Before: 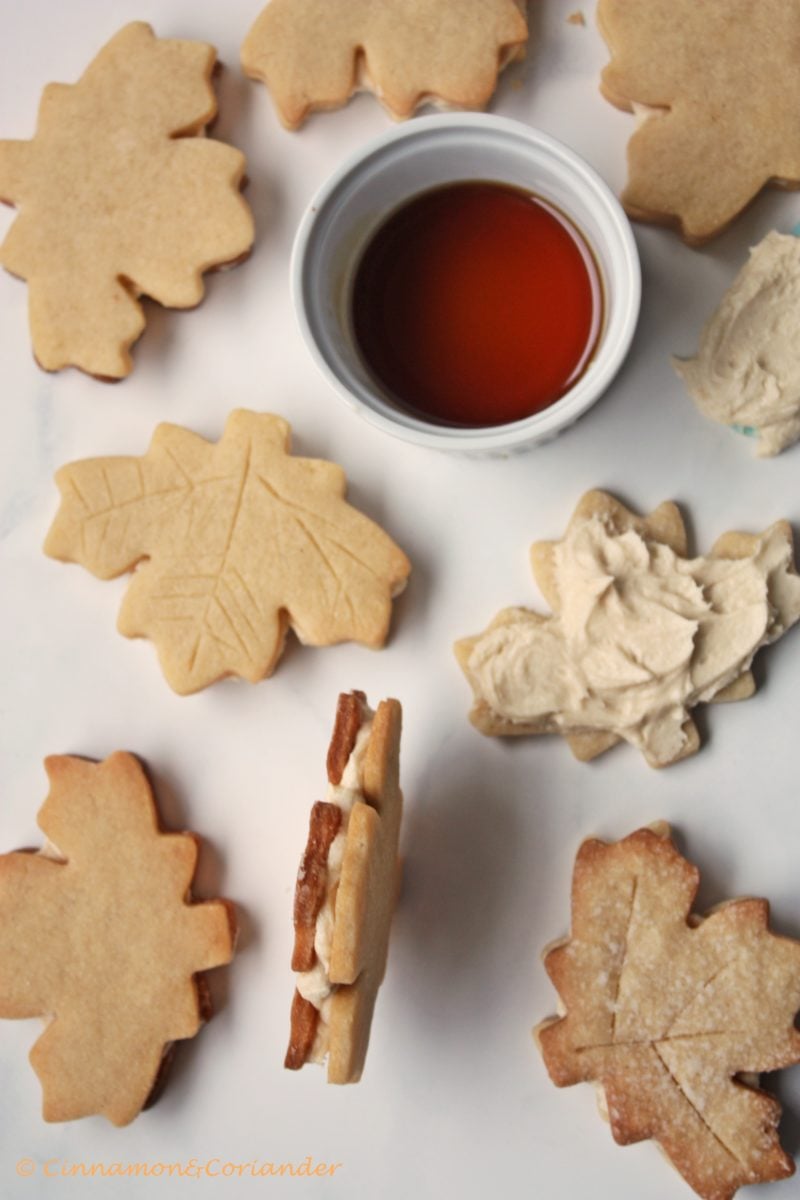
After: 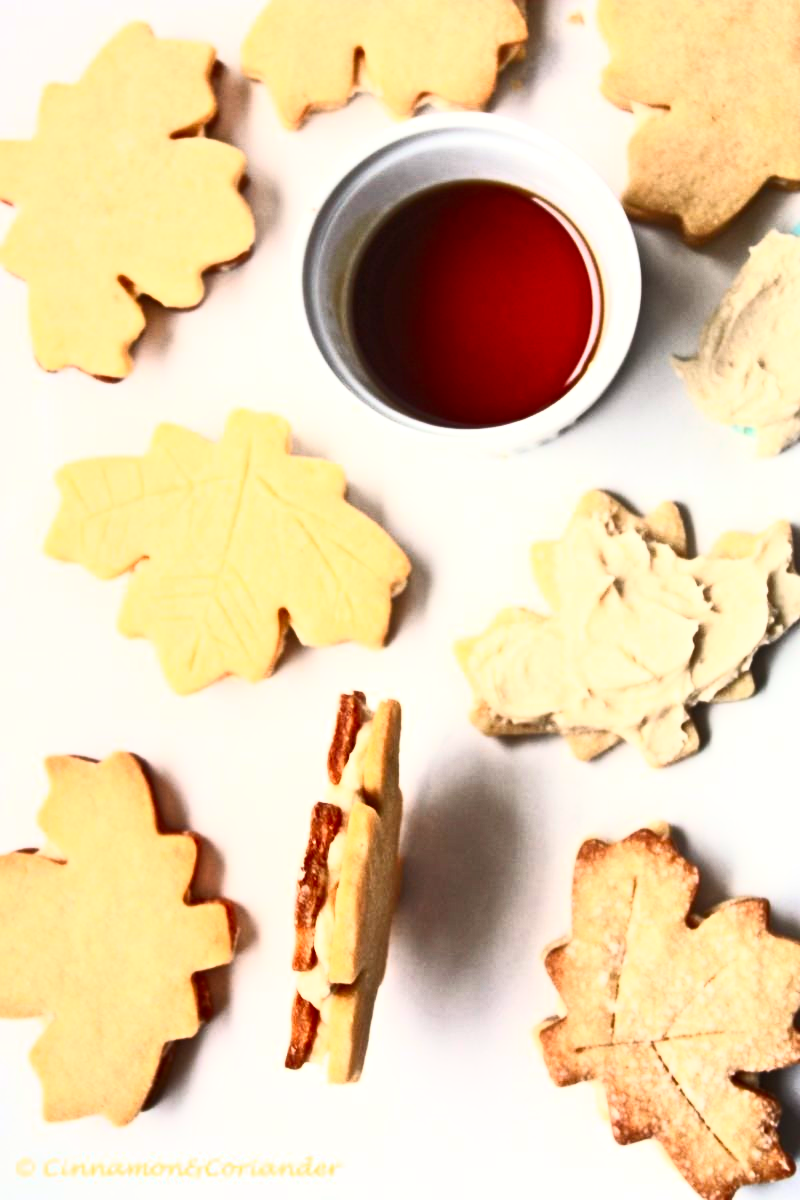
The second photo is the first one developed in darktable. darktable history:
local contrast: highlights 107%, shadows 103%, detail 120%, midtone range 0.2
contrast brightness saturation: contrast 0.846, brightness 0.604, saturation 0.588
